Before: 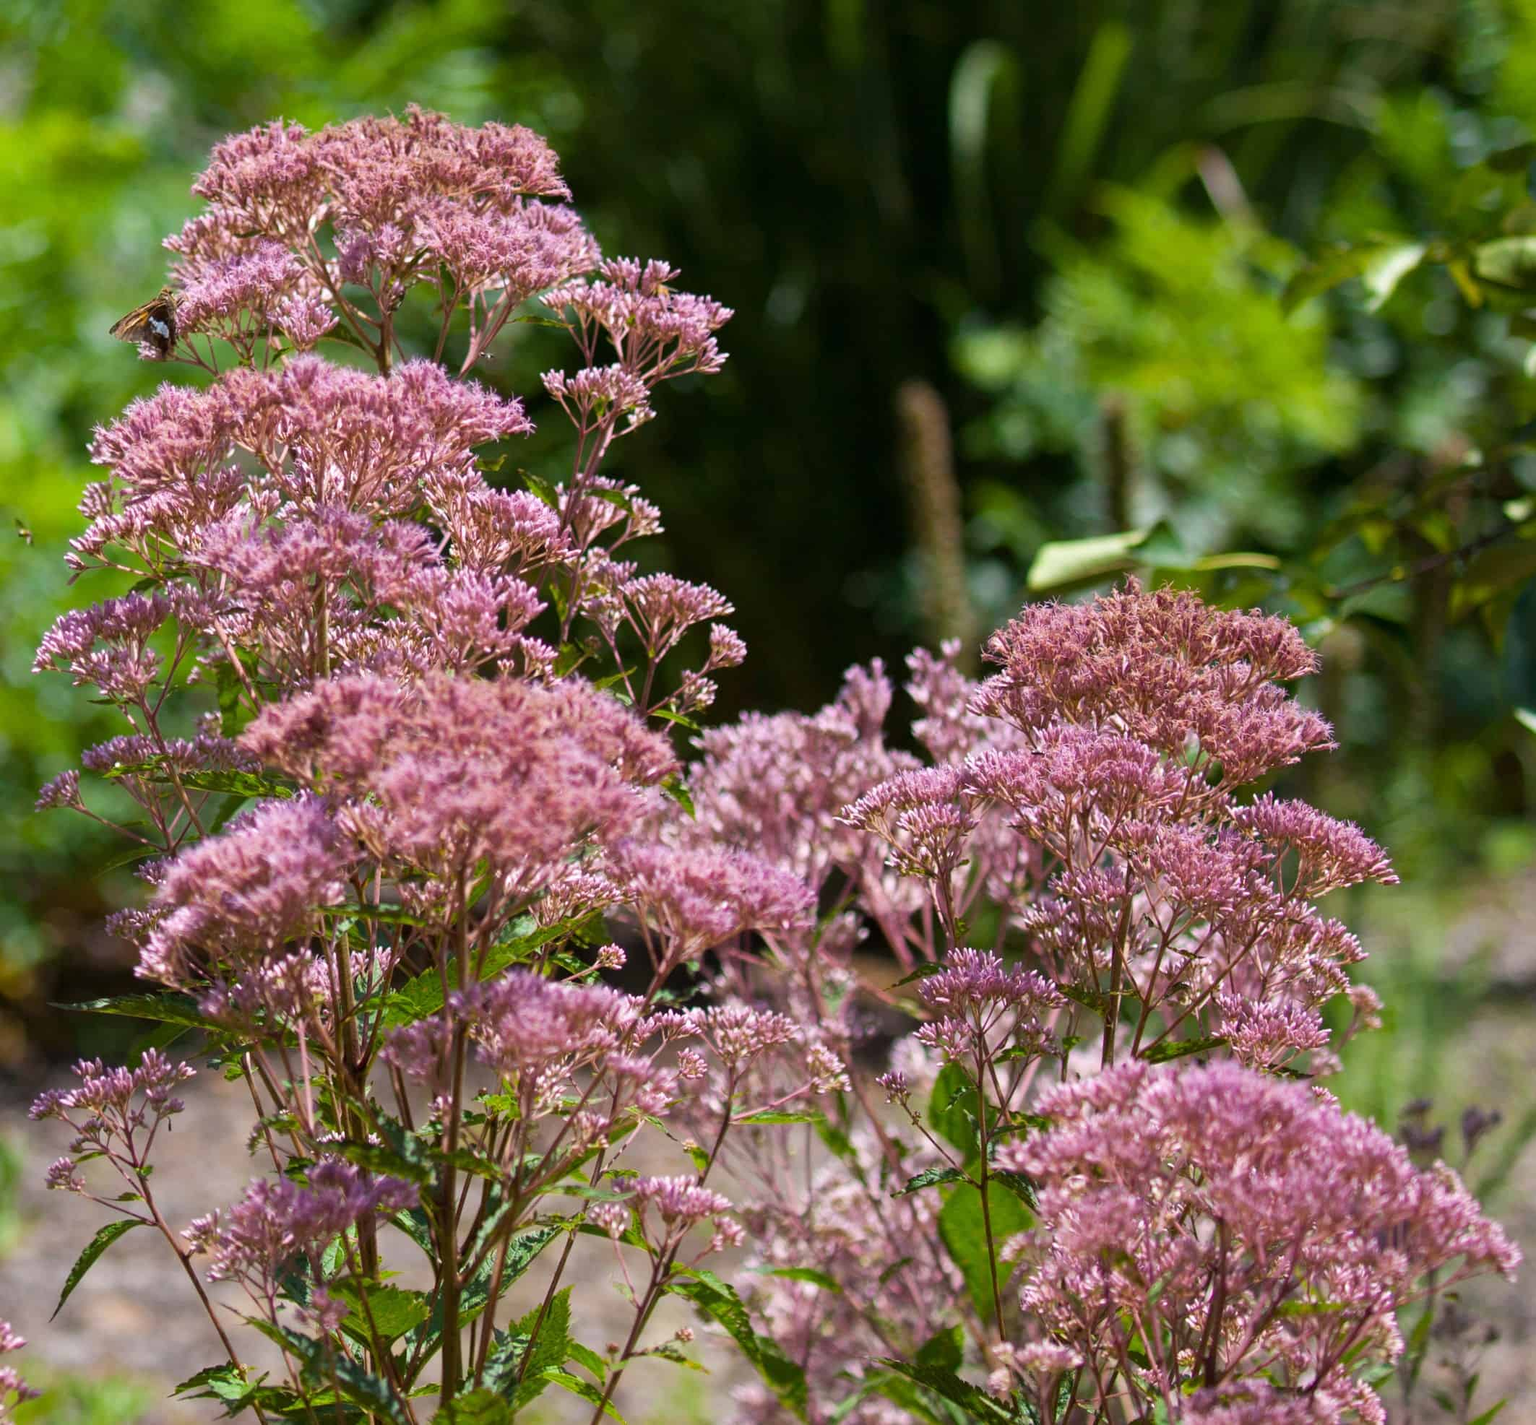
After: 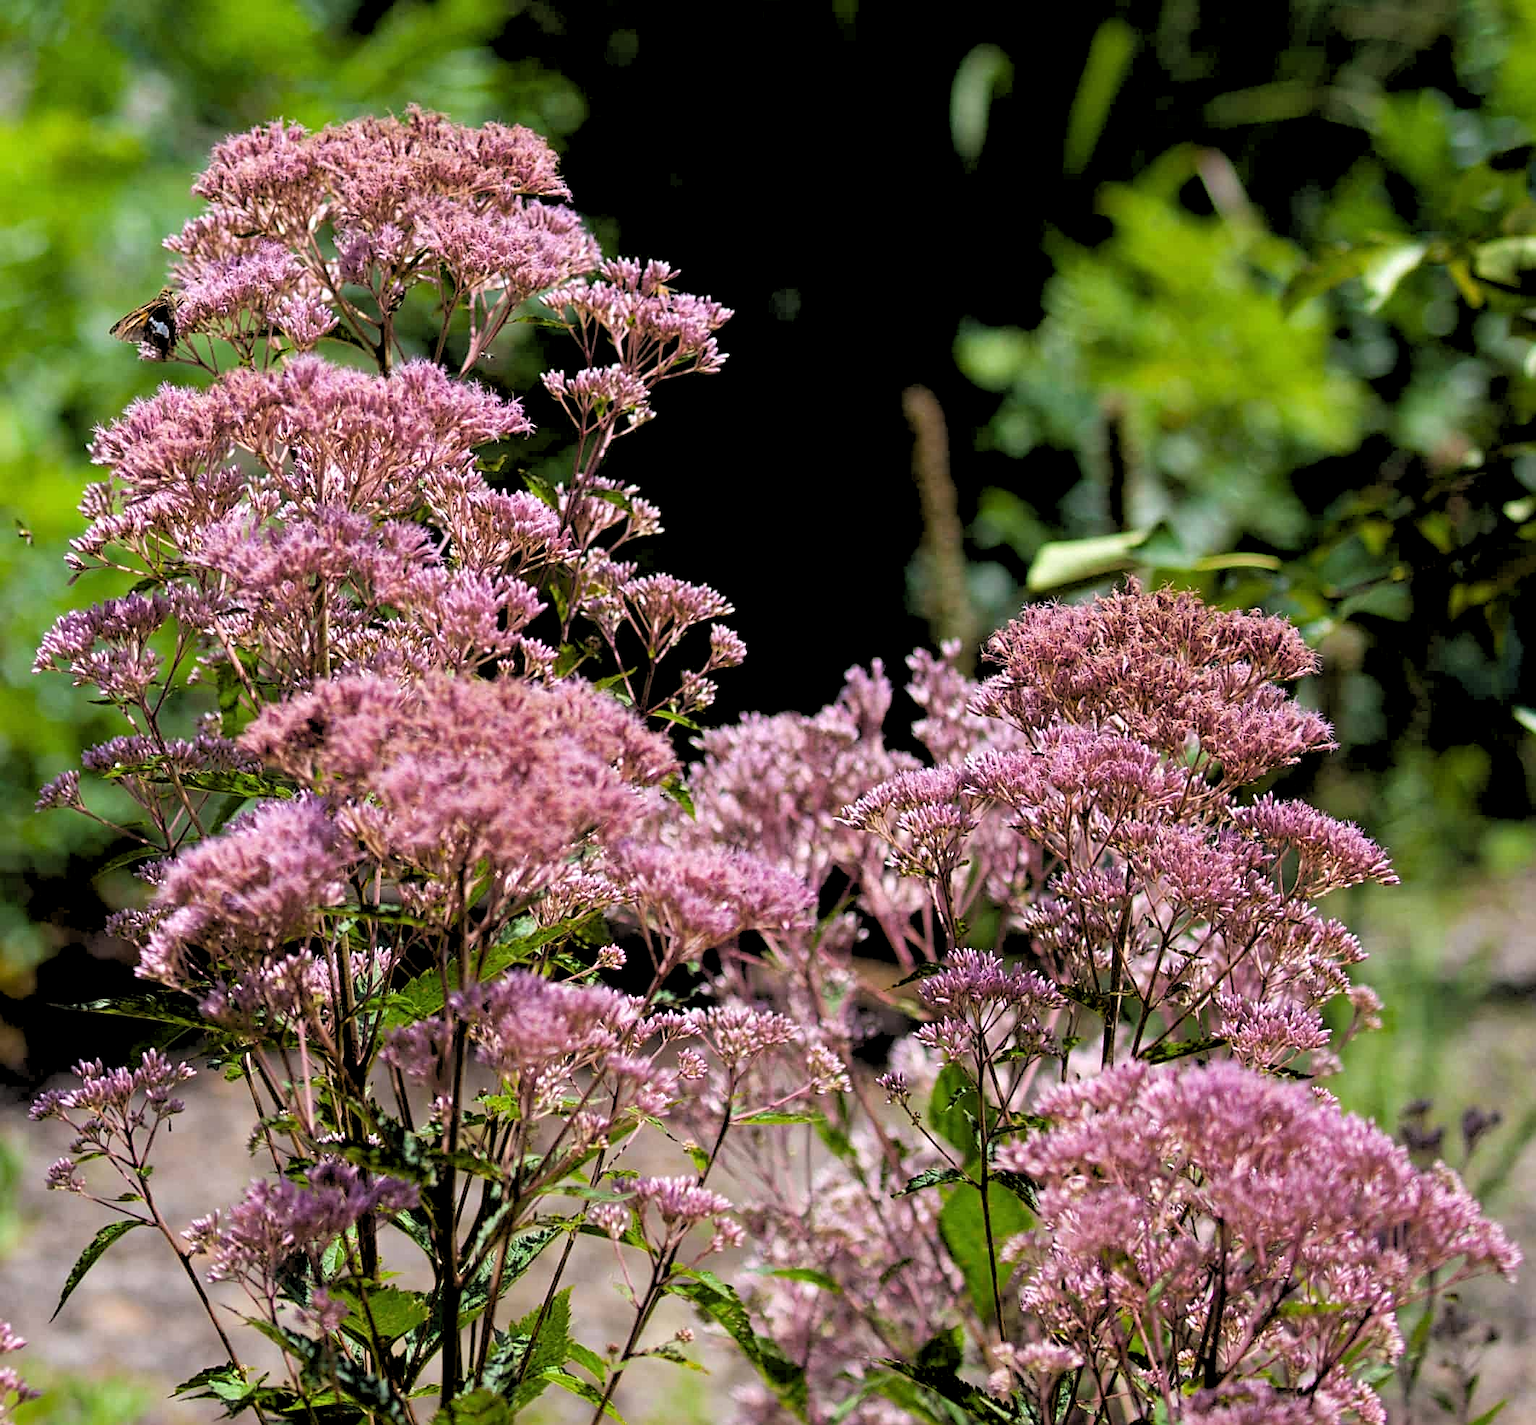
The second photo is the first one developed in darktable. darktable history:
rgb levels: levels [[0.029, 0.461, 0.922], [0, 0.5, 1], [0, 0.5, 1]]
sharpen: on, module defaults
